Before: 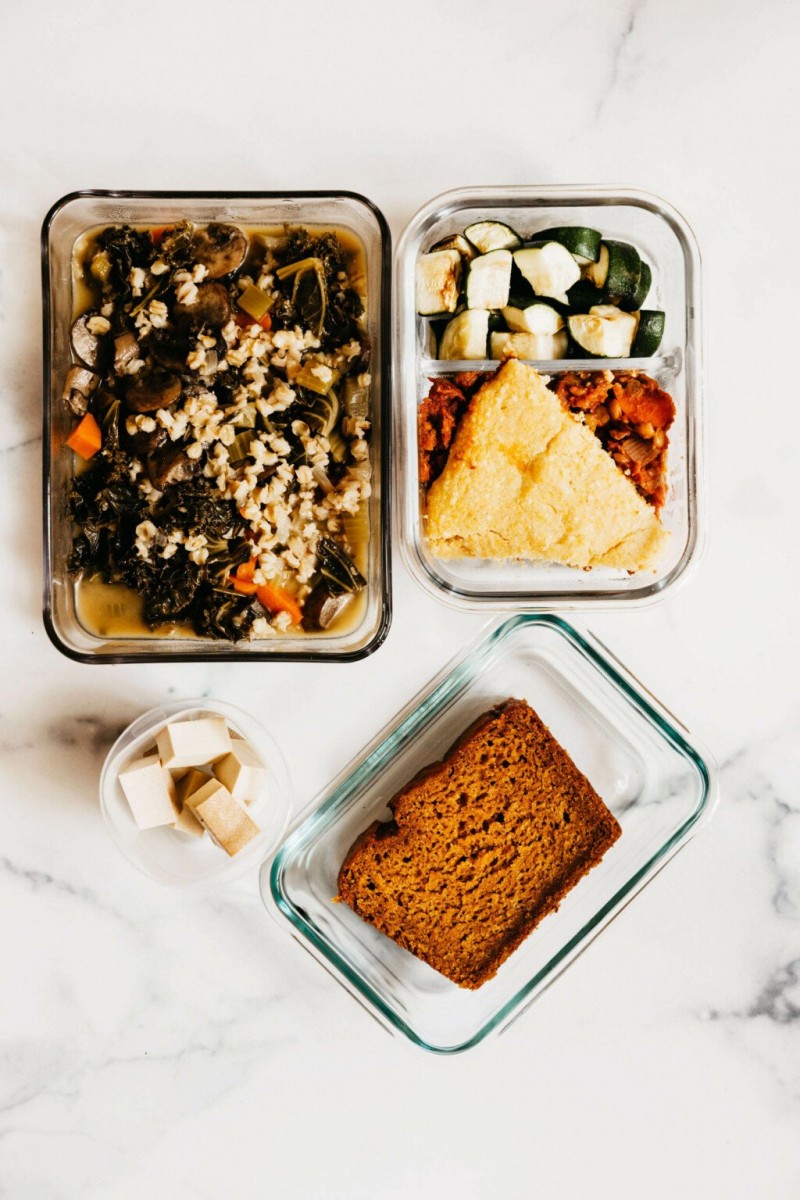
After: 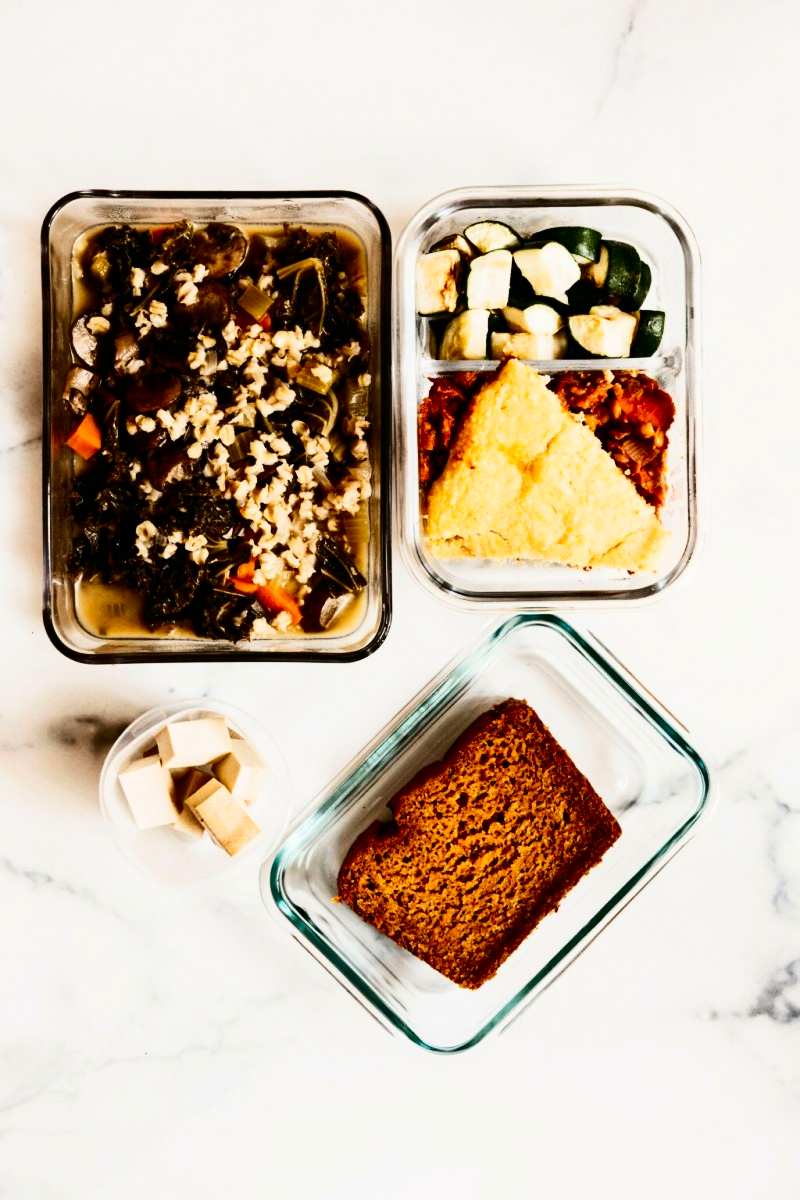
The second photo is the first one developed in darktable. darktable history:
contrast brightness saturation: contrast 0.328, brightness -0.085, saturation 0.167
